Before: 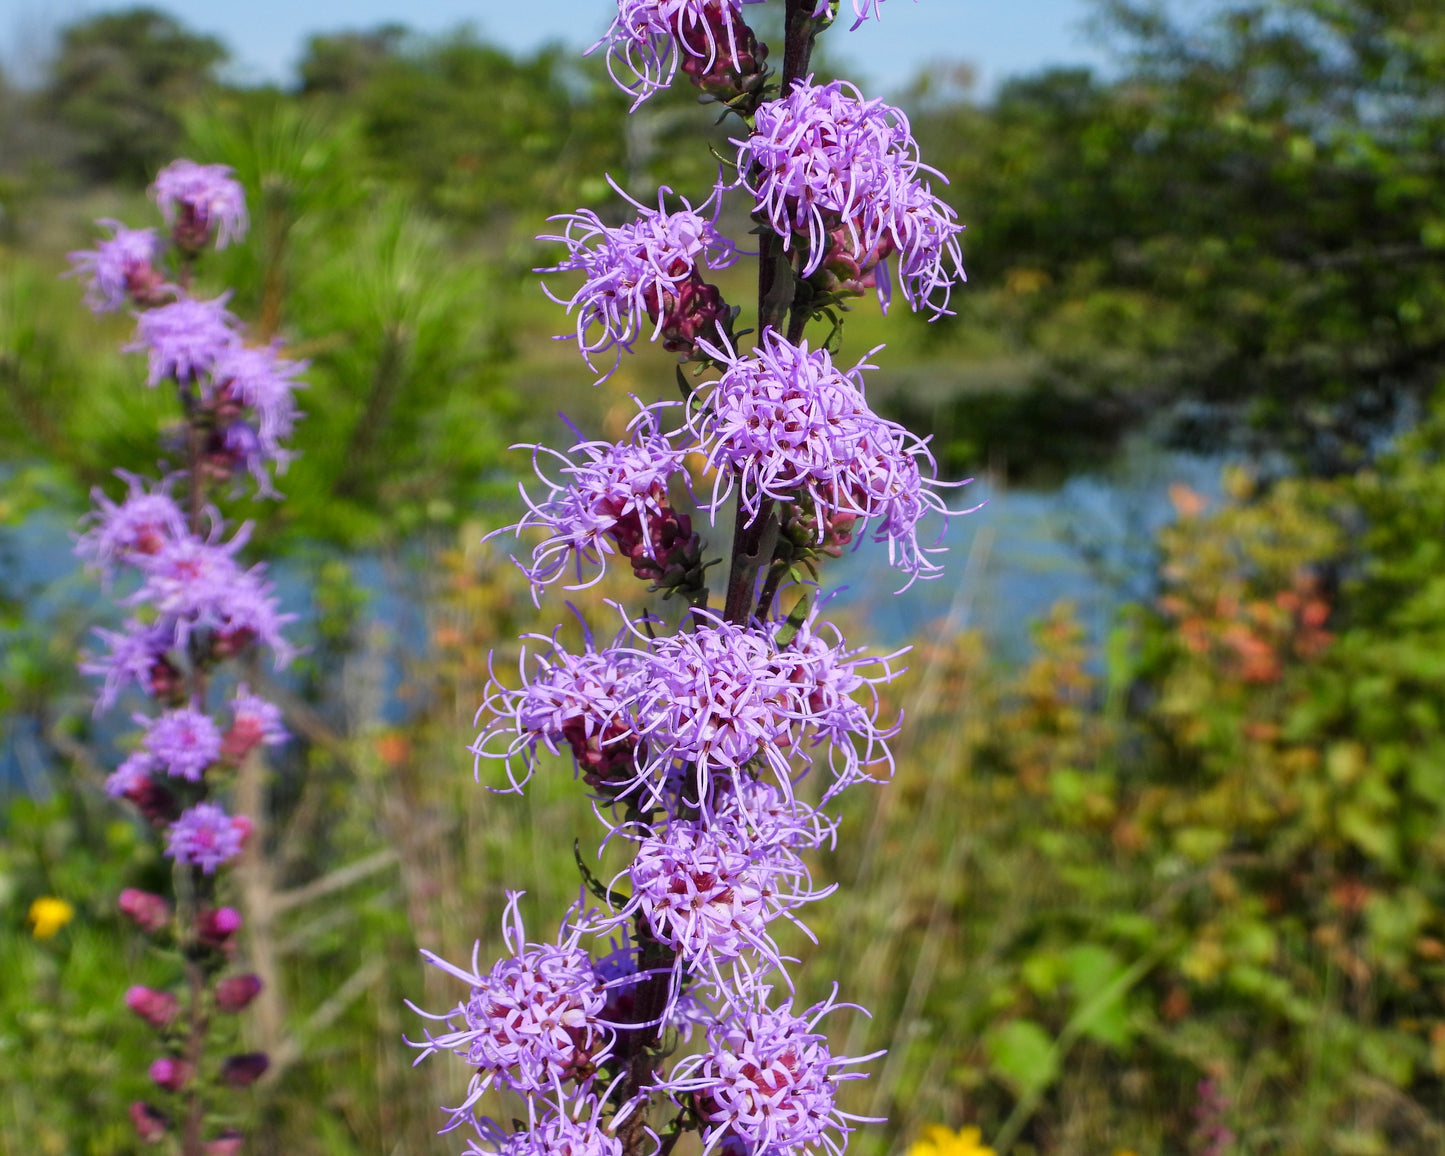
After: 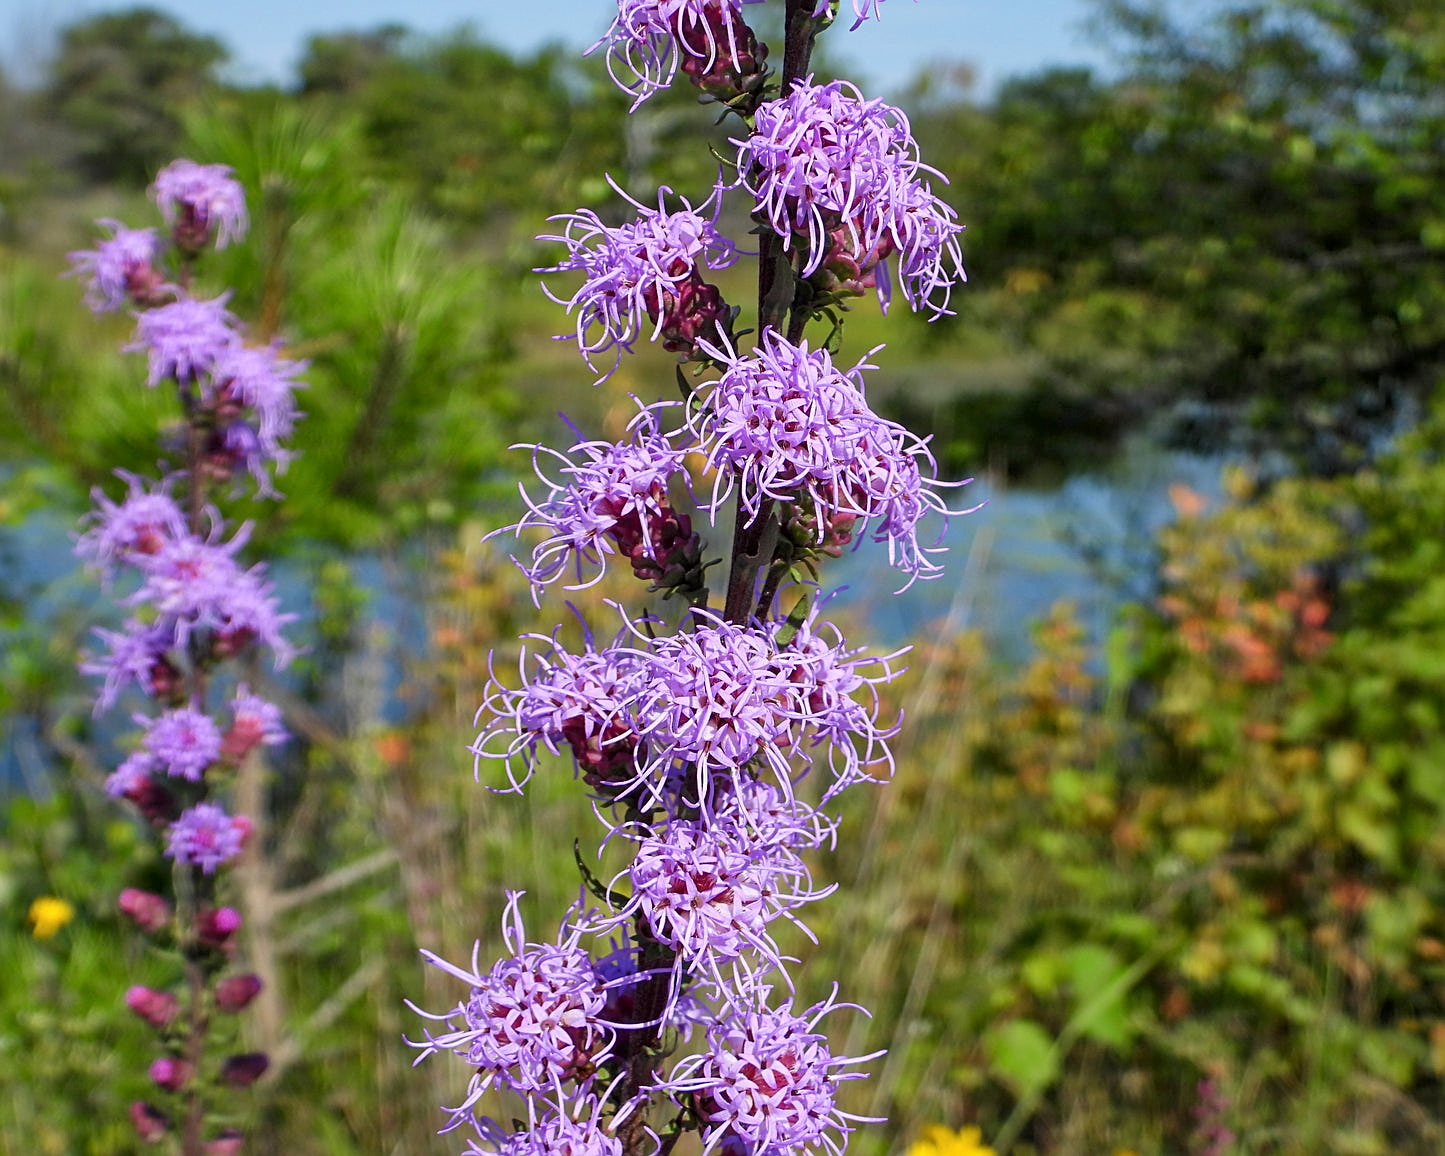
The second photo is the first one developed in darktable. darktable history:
local contrast: mode bilateral grid, contrast 20, coarseness 50, detail 119%, midtone range 0.2
tone equalizer: -7 EV 0.194 EV, -6 EV 0.118 EV, -5 EV 0.087 EV, -4 EV 0.045 EV, -2 EV -0.019 EV, -1 EV -0.024 EV, +0 EV -0.058 EV, edges refinement/feathering 500, mask exposure compensation -1.57 EV, preserve details no
sharpen: on, module defaults
